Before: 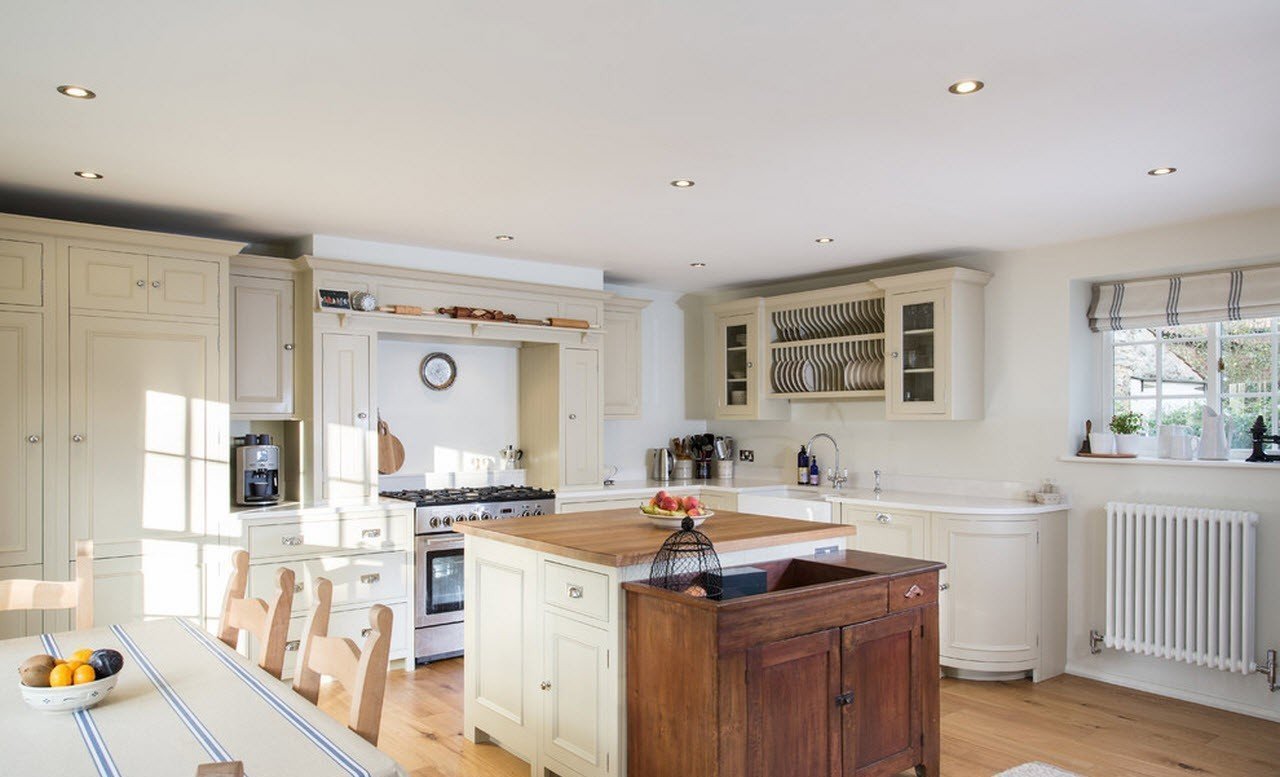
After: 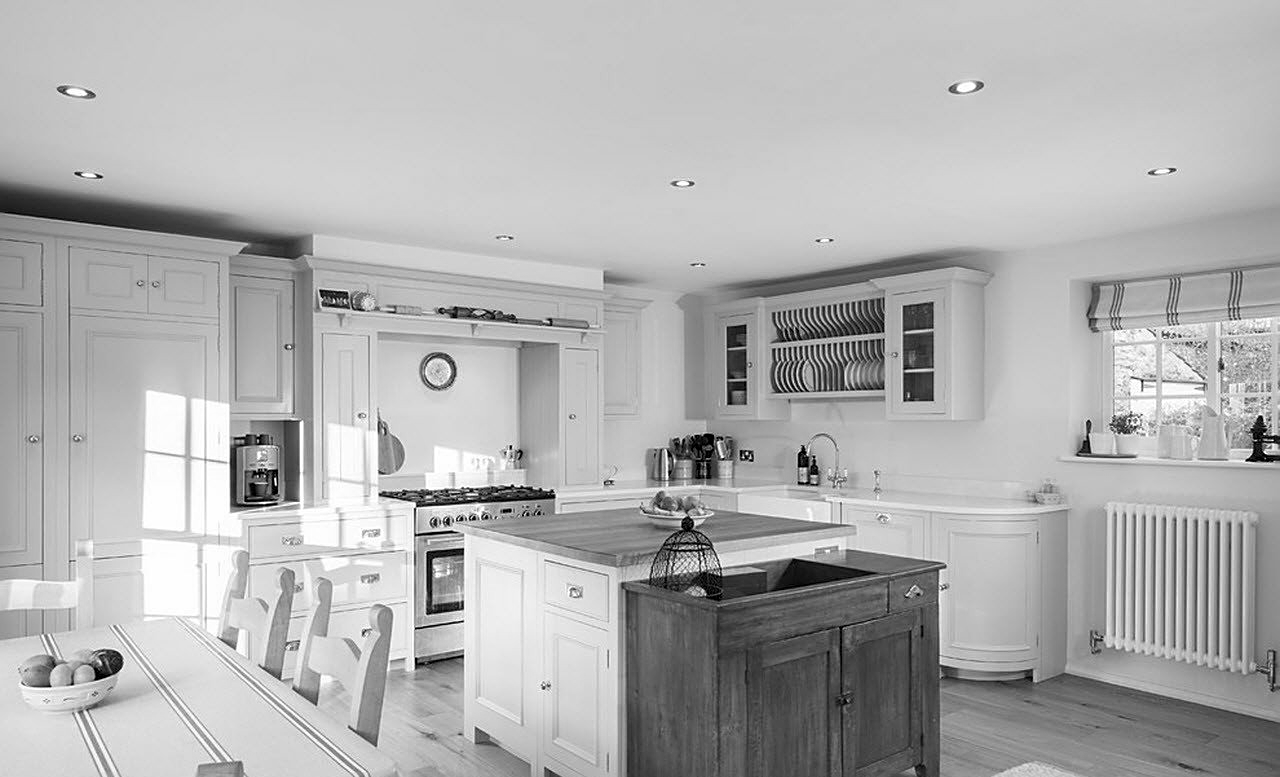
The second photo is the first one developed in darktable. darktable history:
sharpen: on, module defaults
color correction: saturation 3
monochrome: on, module defaults
